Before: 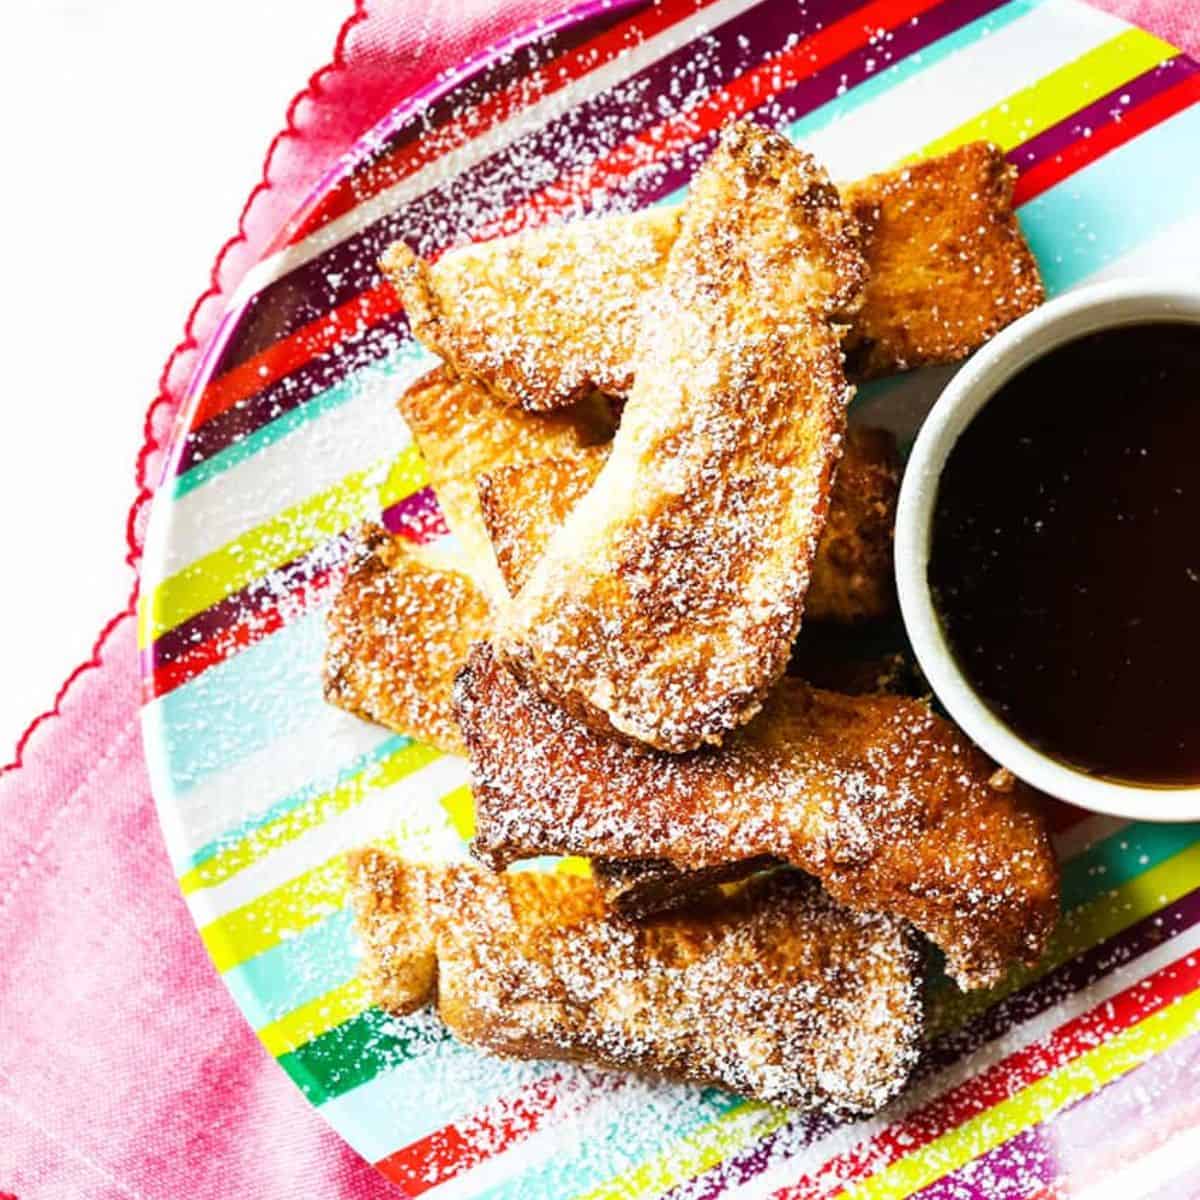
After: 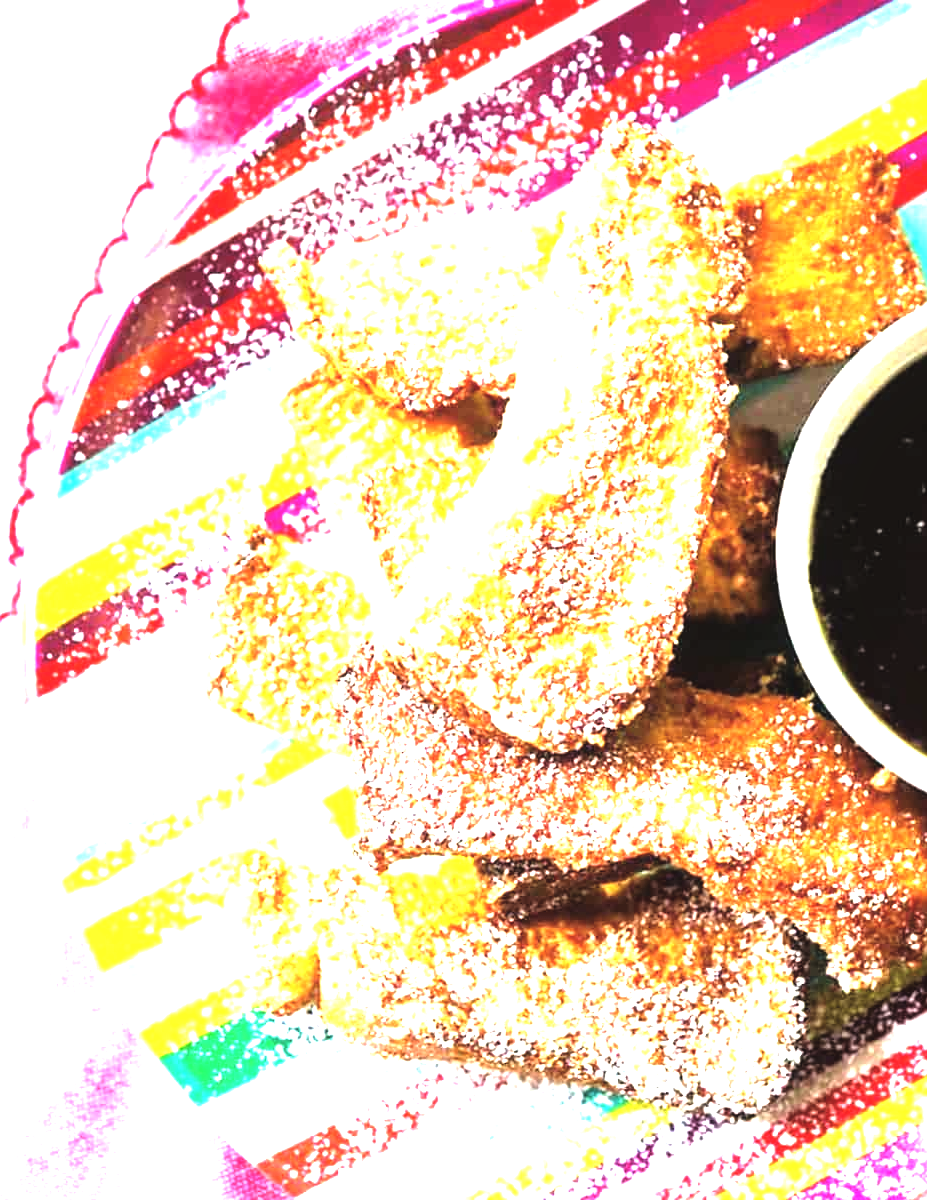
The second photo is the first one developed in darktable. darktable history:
crop: left 9.892%, right 12.85%
tone equalizer: -8 EV -1.08 EV, -7 EV -1.01 EV, -6 EV -0.873 EV, -5 EV -0.543 EV, -3 EV 0.606 EV, -2 EV 0.885 EV, -1 EV 1 EV, +0 EV 1.07 EV
exposure: black level correction -0.005, exposure 1.005 EV, compensate exposure bias true, compensate highlight preservation false
